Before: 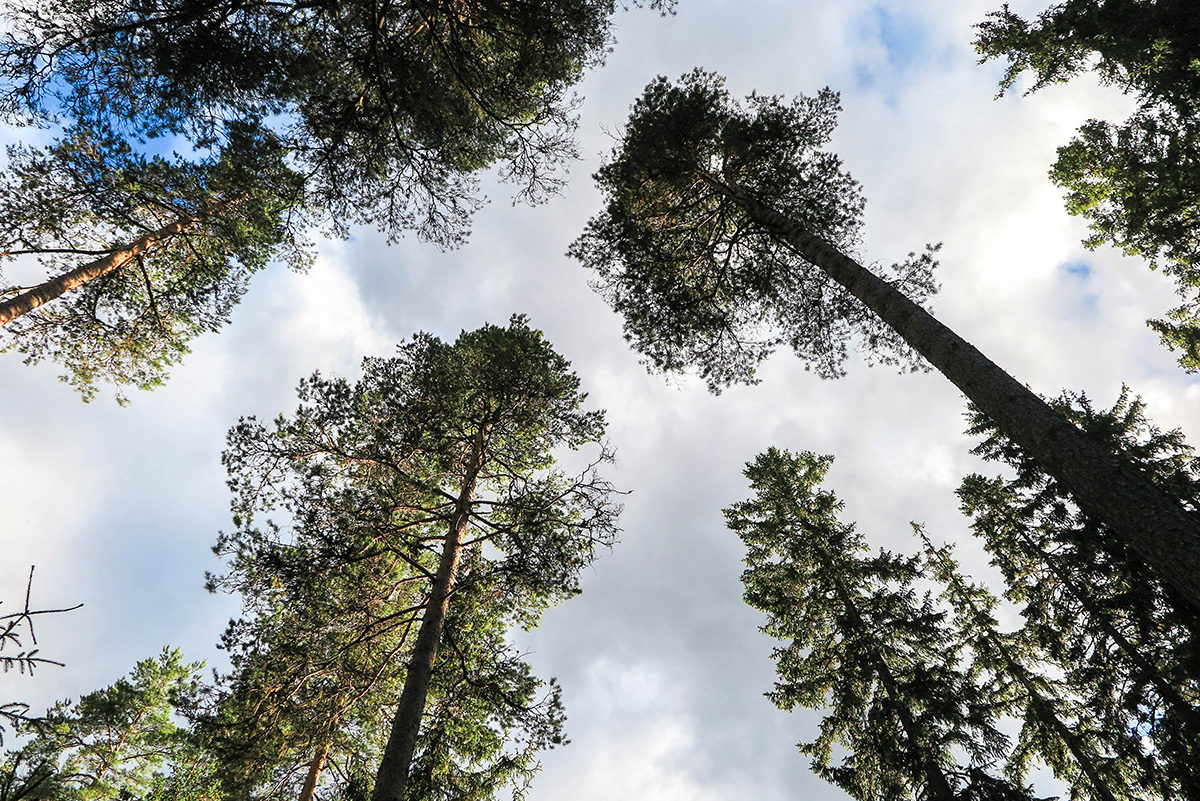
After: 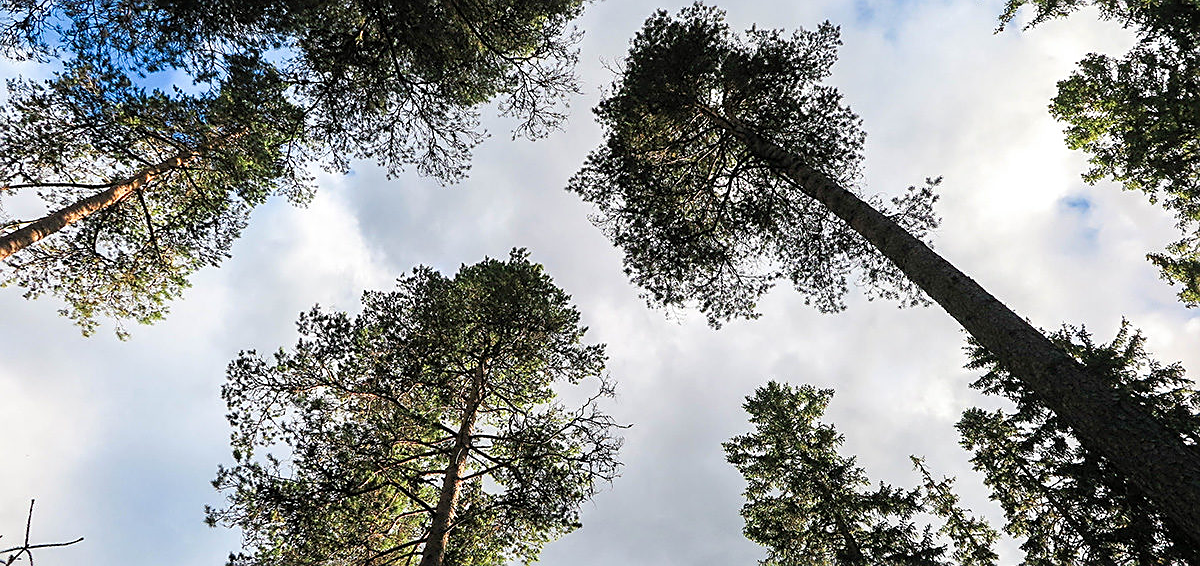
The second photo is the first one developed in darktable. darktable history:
crop and rotate: top 8.293%, bottom 20.996%
sharpen: radius 1.967
